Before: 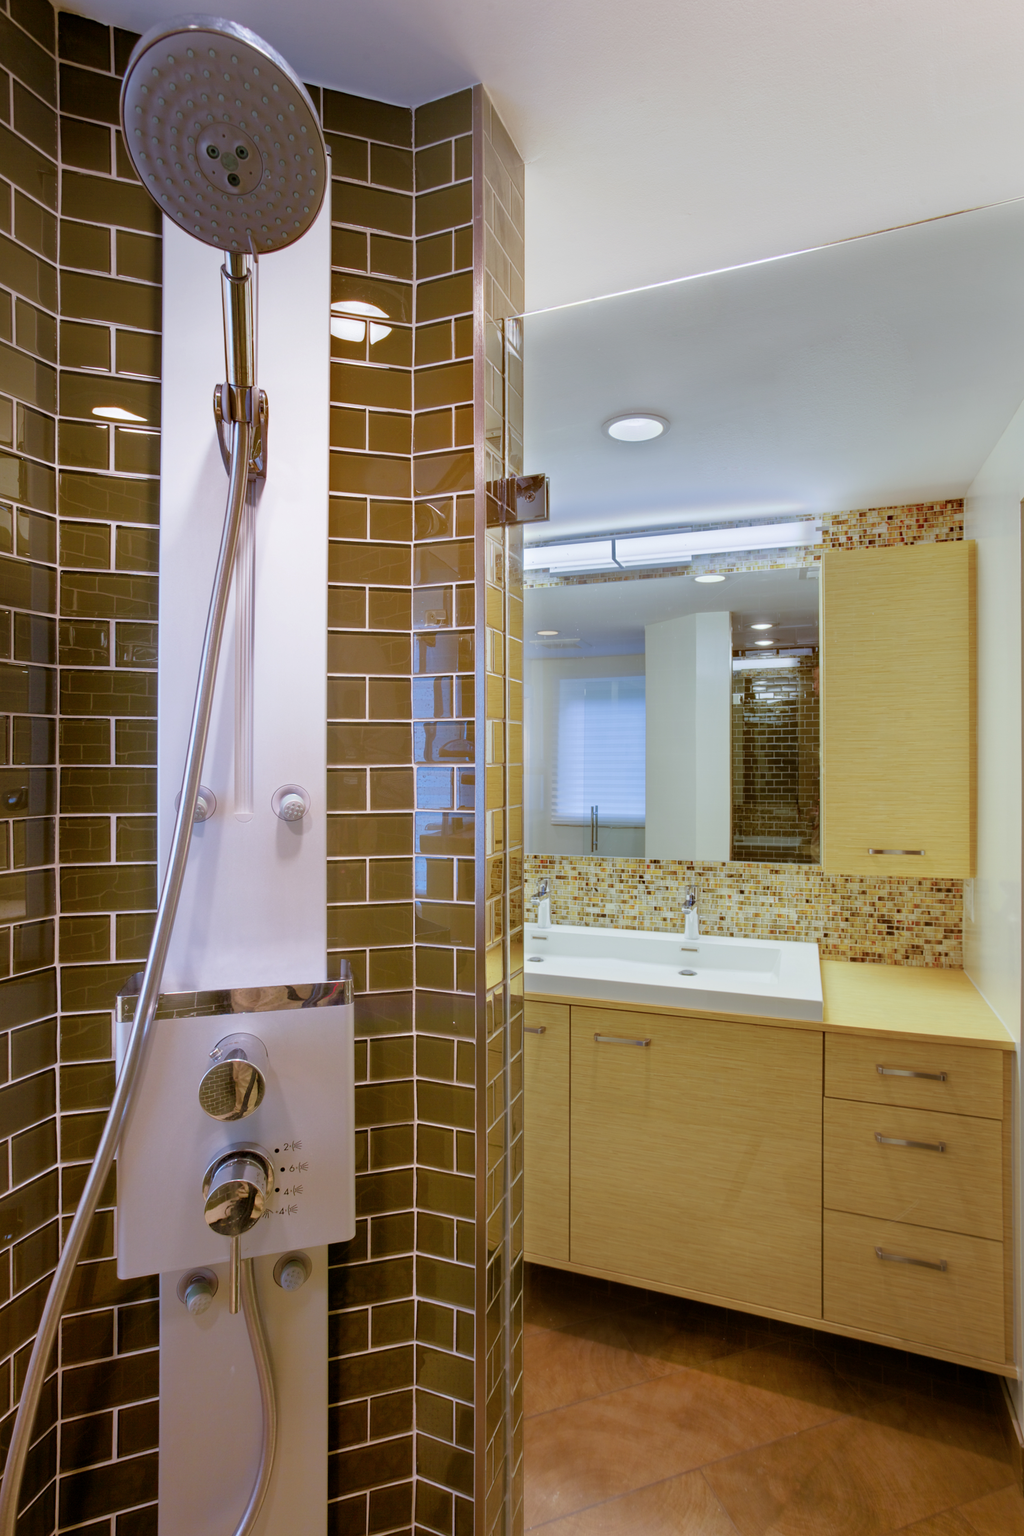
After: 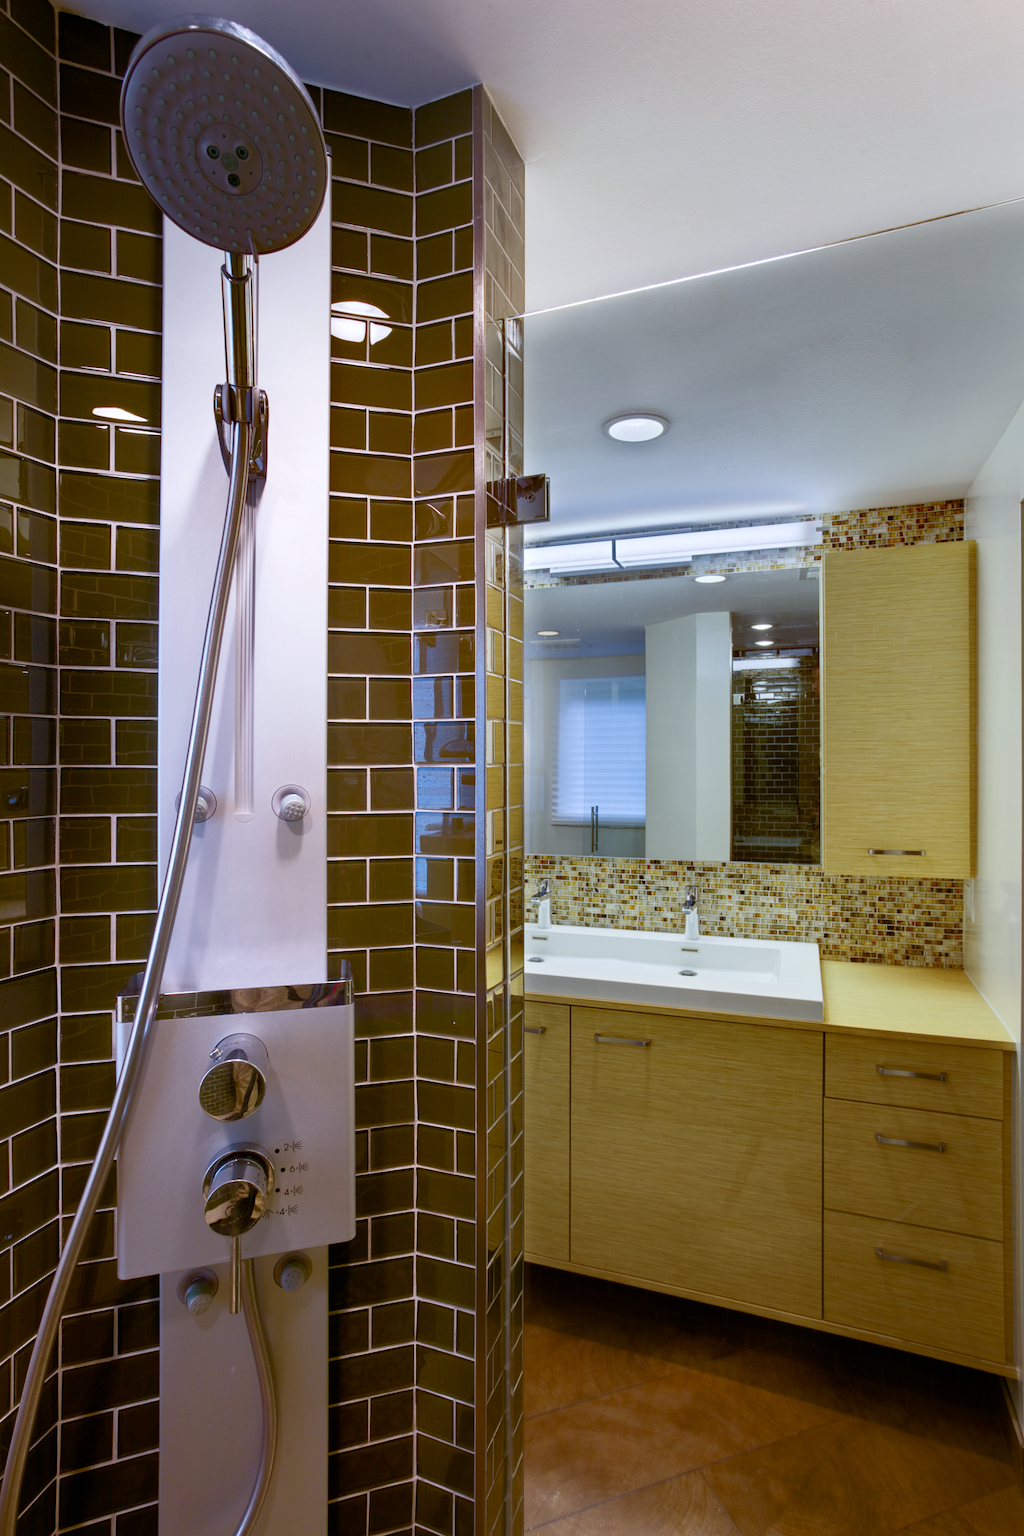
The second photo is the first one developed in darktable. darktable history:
color balance rgb: power › chroma 1.005%, power › hue 252.72°, linear chroma grading › global chroma 14.456%, perceptual saturation grading › global saturation 20%, perceptual saturation grading › highlights -25.831%, perceptual saturation grading › shadows 25.477%, perceptual brilliance grading › highlights 3.576%, perceptual brilliance grading › mid-tones -18.823%, perceptual brilliance grading › shadows -41.307%
